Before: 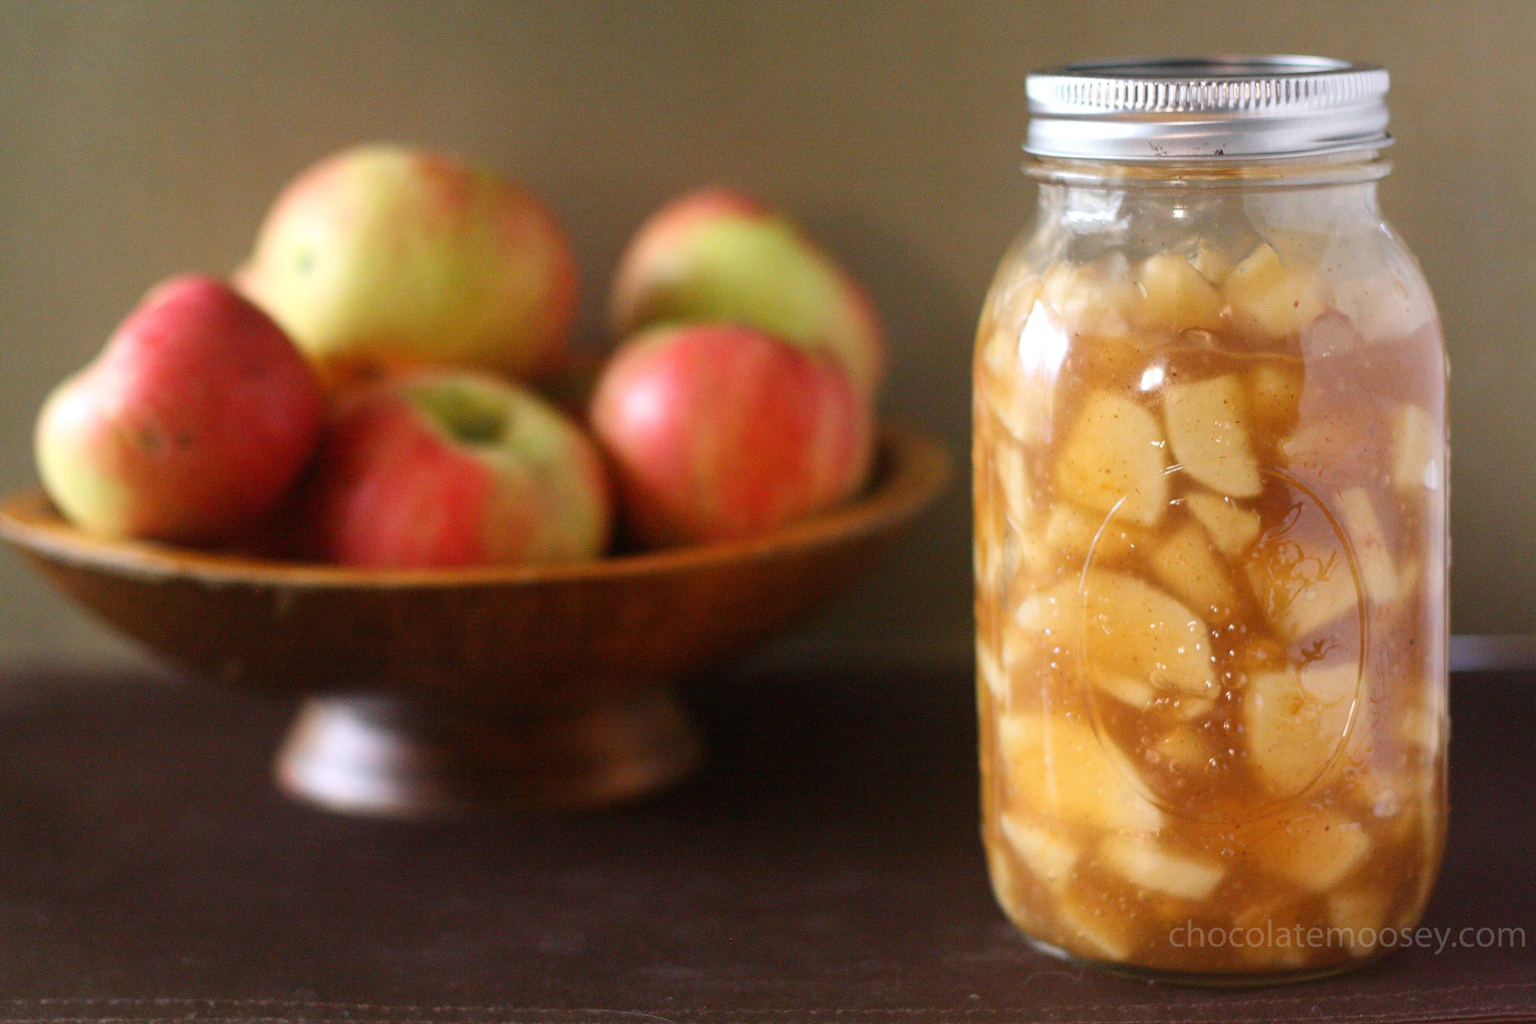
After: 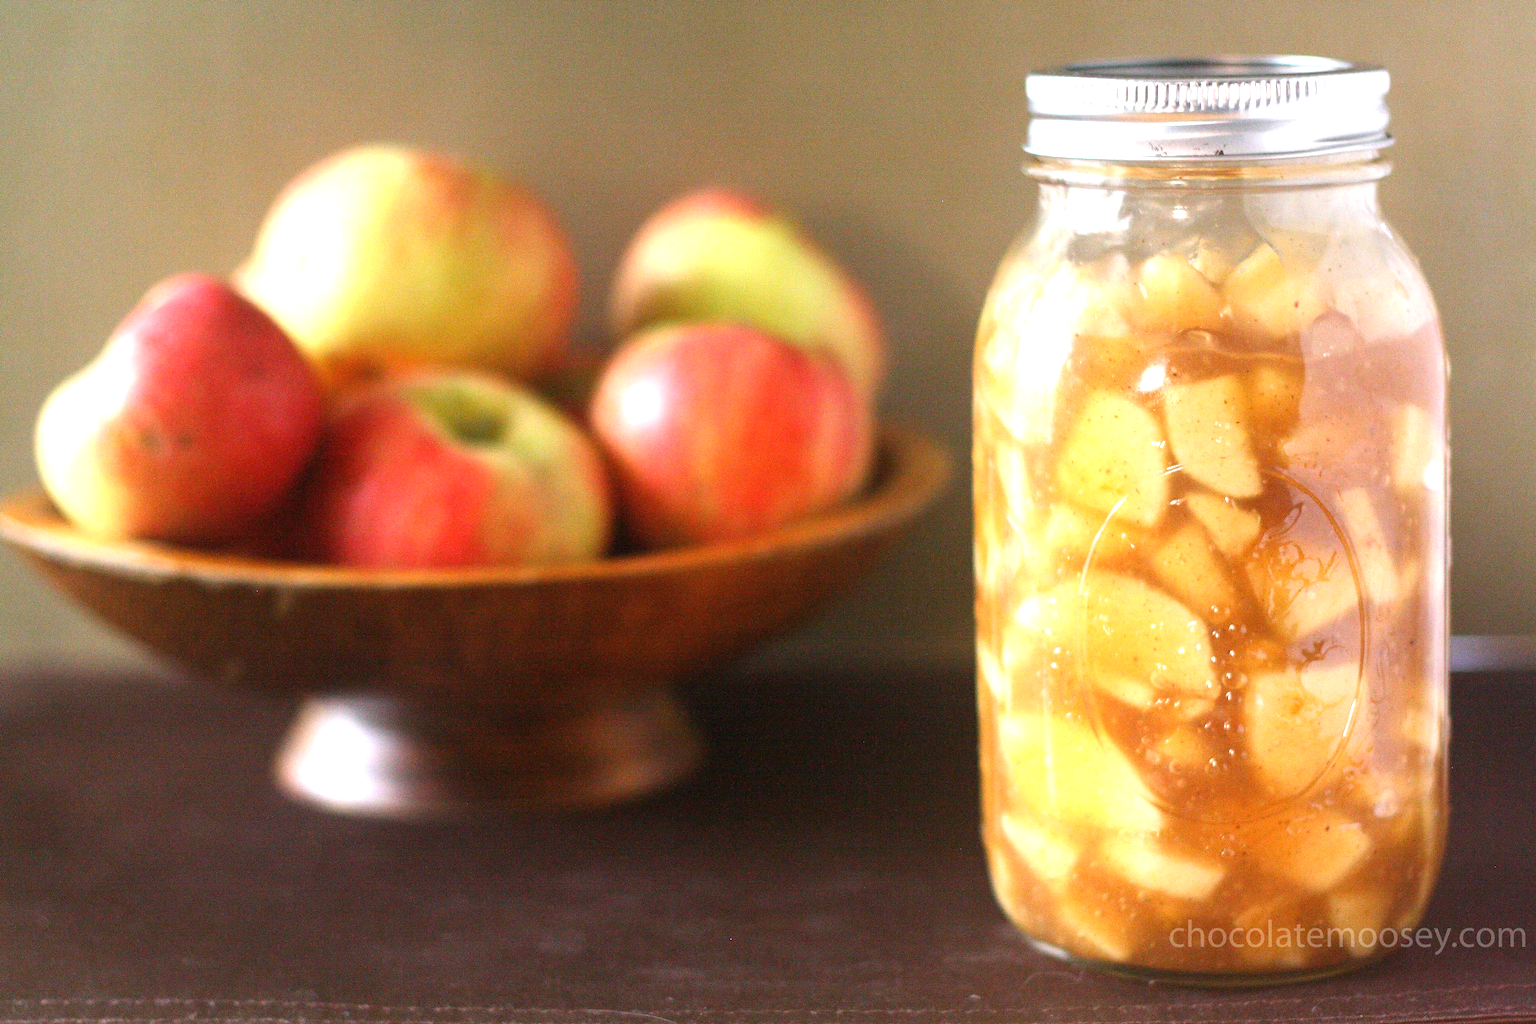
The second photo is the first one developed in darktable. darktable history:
exposure: black level correction 0, exposure 1.015 EV, compensate exposure bias true, compensate highlight preservation false
